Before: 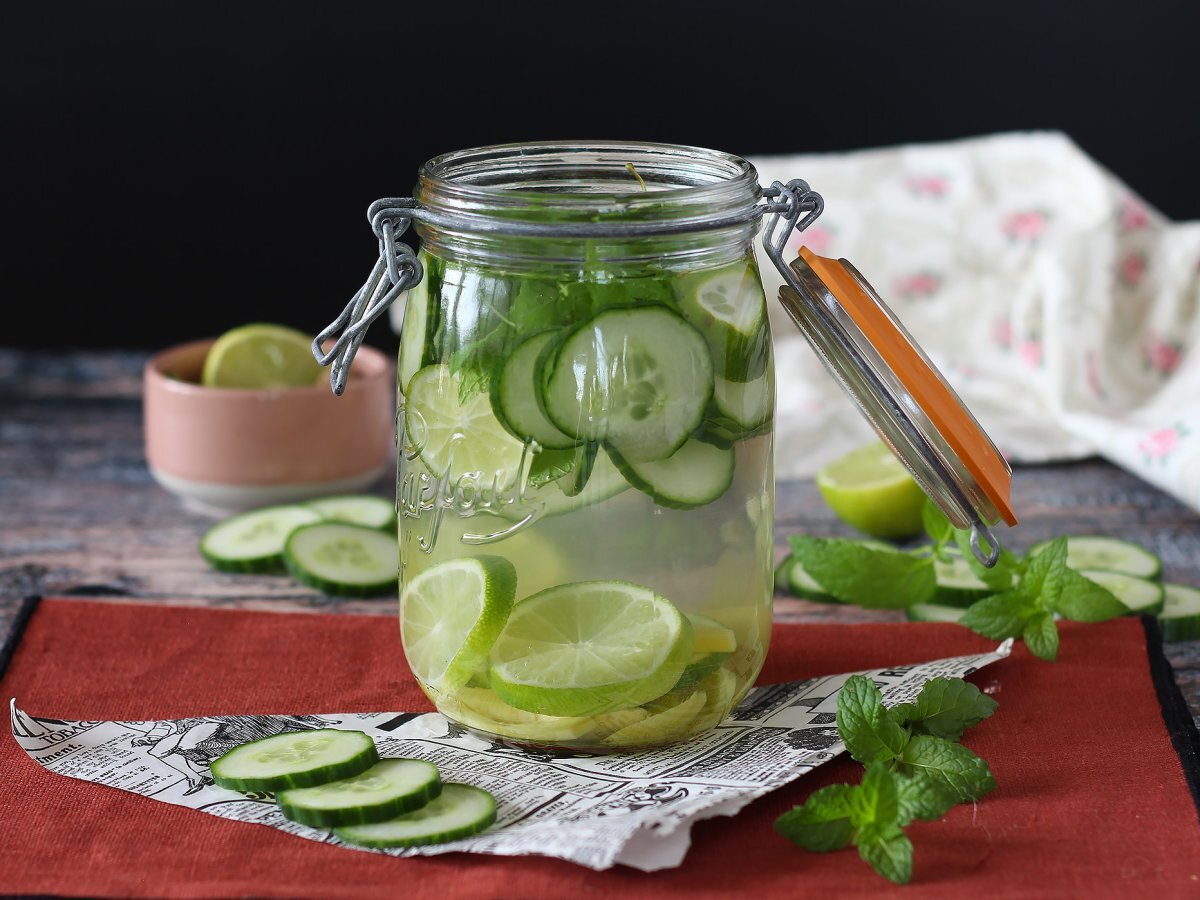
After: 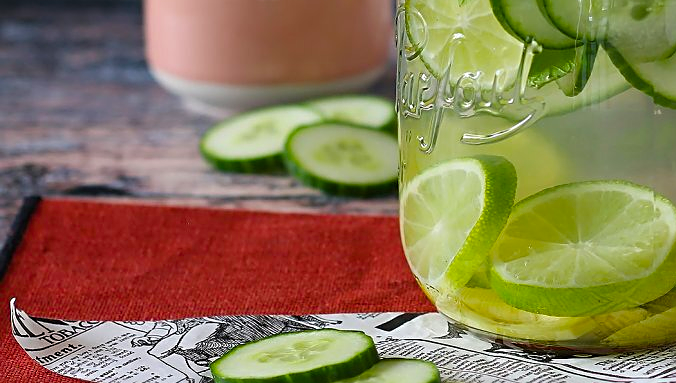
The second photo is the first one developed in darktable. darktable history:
color balance rgb: perceptual saturation grading › global saturation 34.05%, global vibrance 5.56%
crop: top 44.483%, right 43.593%, bottom 12.892%
sharpen: on, module defaults
